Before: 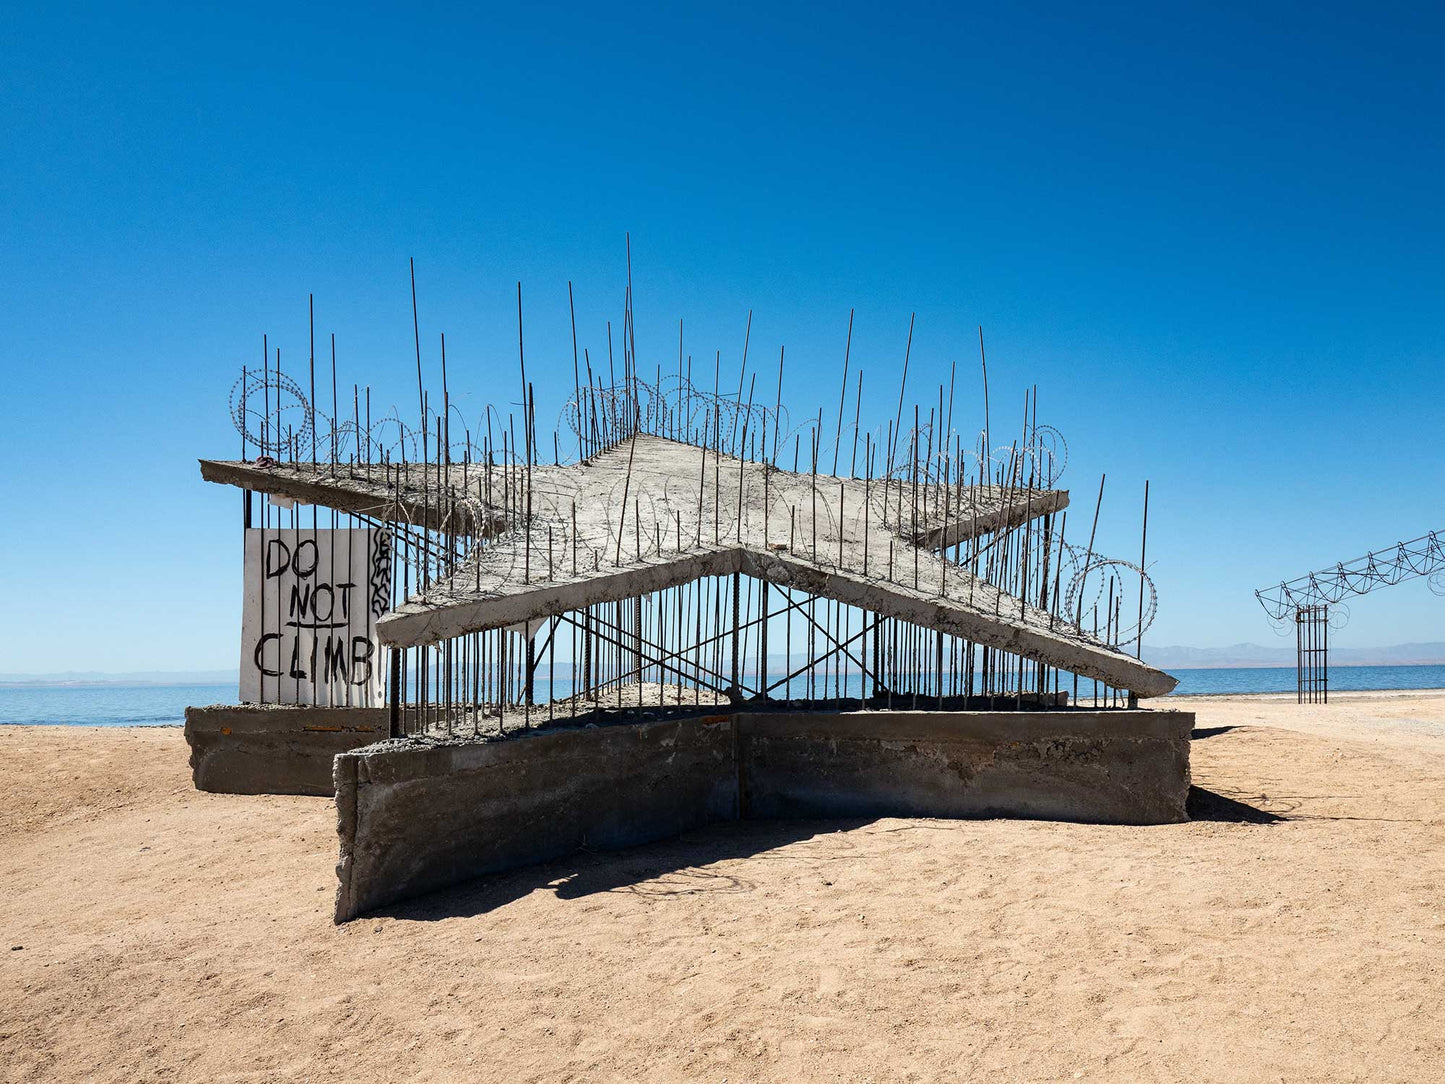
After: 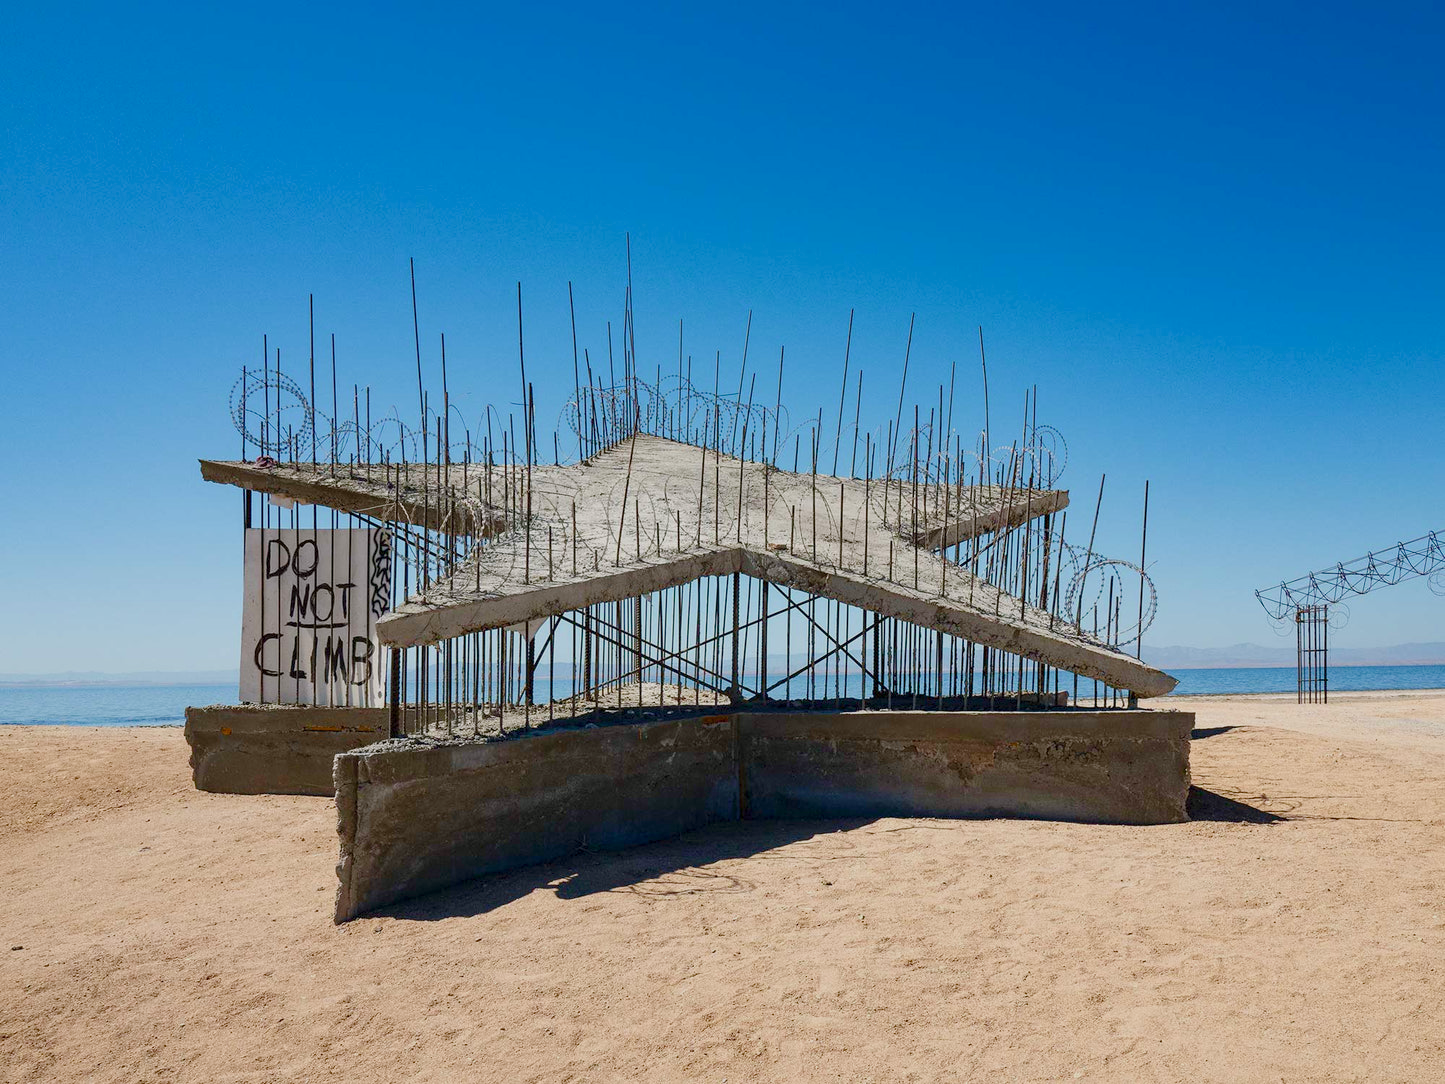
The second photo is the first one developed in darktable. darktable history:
velvia: on, module defaults
color balance rgb: shadows lift › chroma 1%, shadows lift › hue 113°, highlights gain › chroma 0.2%, highlights gain › hue 333°, perceptual saturation grading › global saturation 20%, perceptual saturation grading › highlights -50%, perceptual saturation grading › shadows 25%, contrast -20%
